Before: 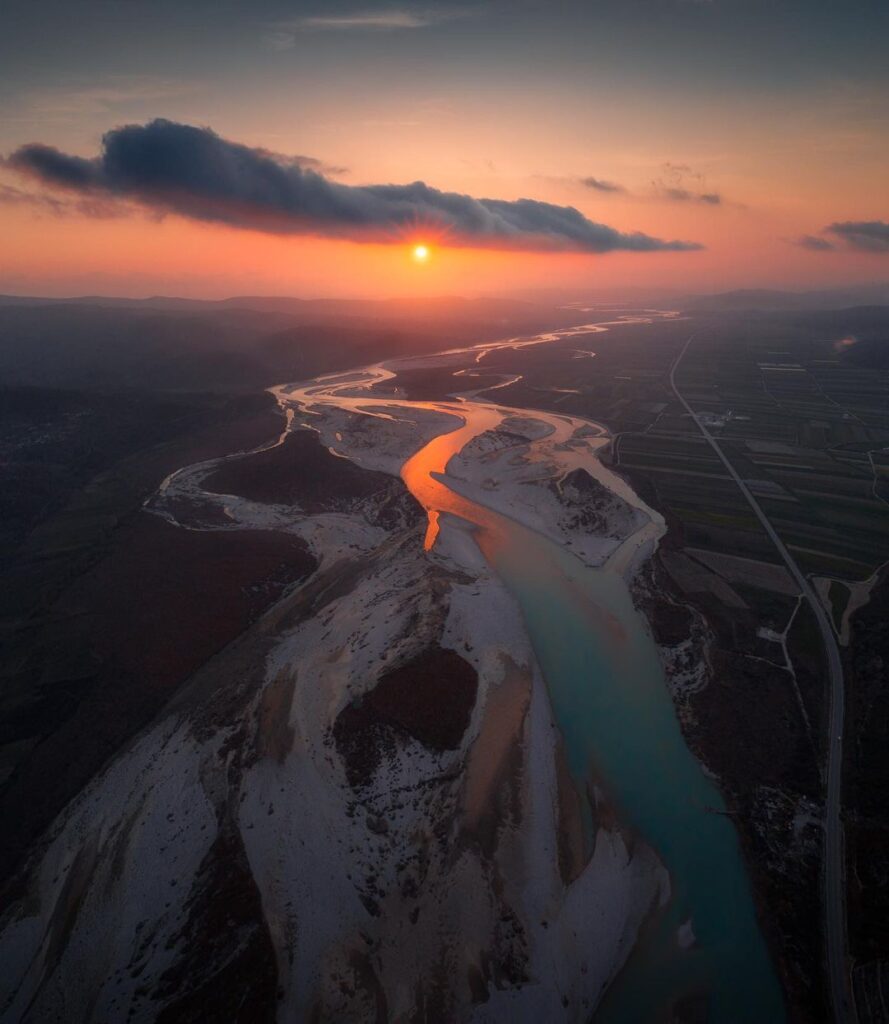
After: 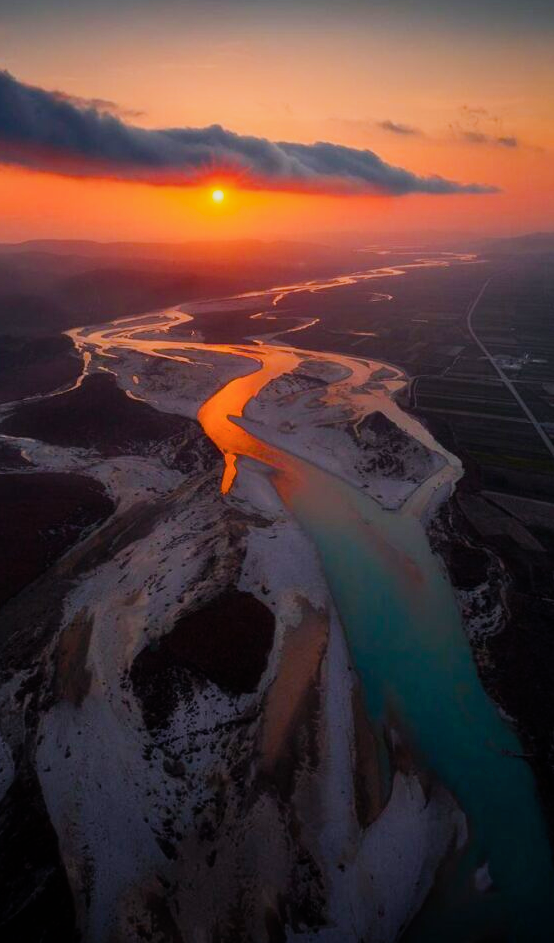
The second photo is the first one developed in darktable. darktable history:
color balance rgb: linear chroma grading › global chroma 9%, perceptual saturation grading › global saturation 36%, perceptual saturation grading › shadows 35%, perceptual brilliance grading › global brilliance 15%, perceptual brilliance grading › shadows -35%, global vibrance 15%
shadows and highlights: shadows 32, highlights -32, soften with gaussian
filmic rgb: black relative exposure -16 EV, white relative exposure 6.92 EV, hardness 4.7
crop and rotate: left 22.918%, top 5.629%, right 14.711%, bottom 2.247%
color calibration: illuminant same as pipeline (D50), adaptation none (bypass)
